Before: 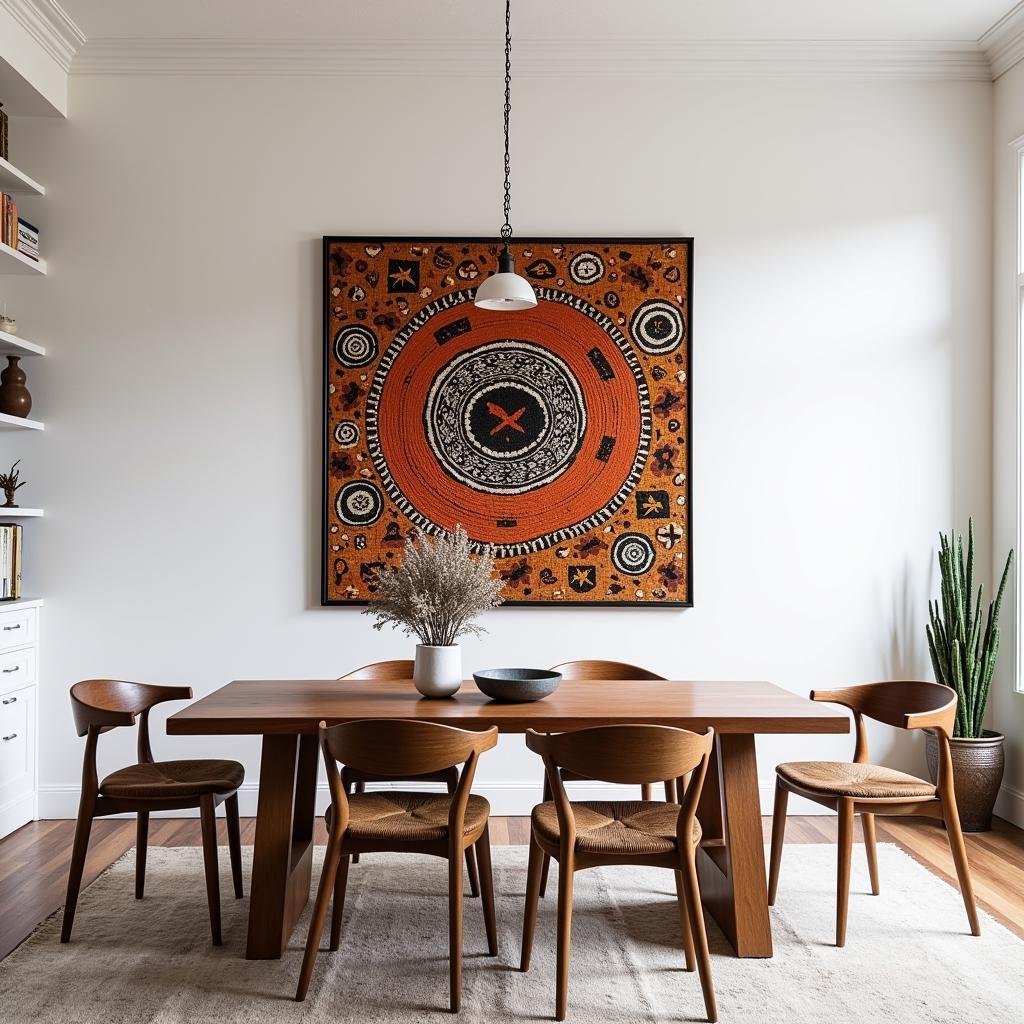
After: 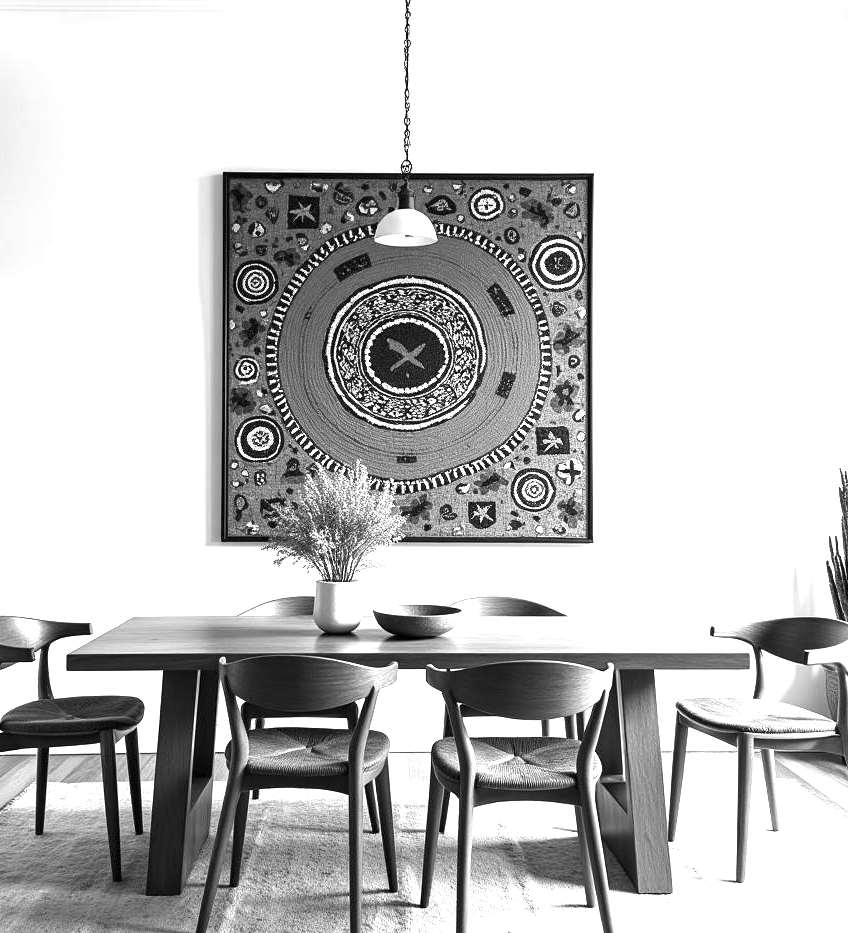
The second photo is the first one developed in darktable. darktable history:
exposure: exposure 1.496 EV, compensate highlight preservation false
color calibration: output gray [0.267, 0.423, 0.261, 0], illuminant as shot in camera, x 0.358, y 0.373, temperature 4628.91 K
crop: left 9.837%, top 6.288%, right 7.268%, bottom 2.532%
